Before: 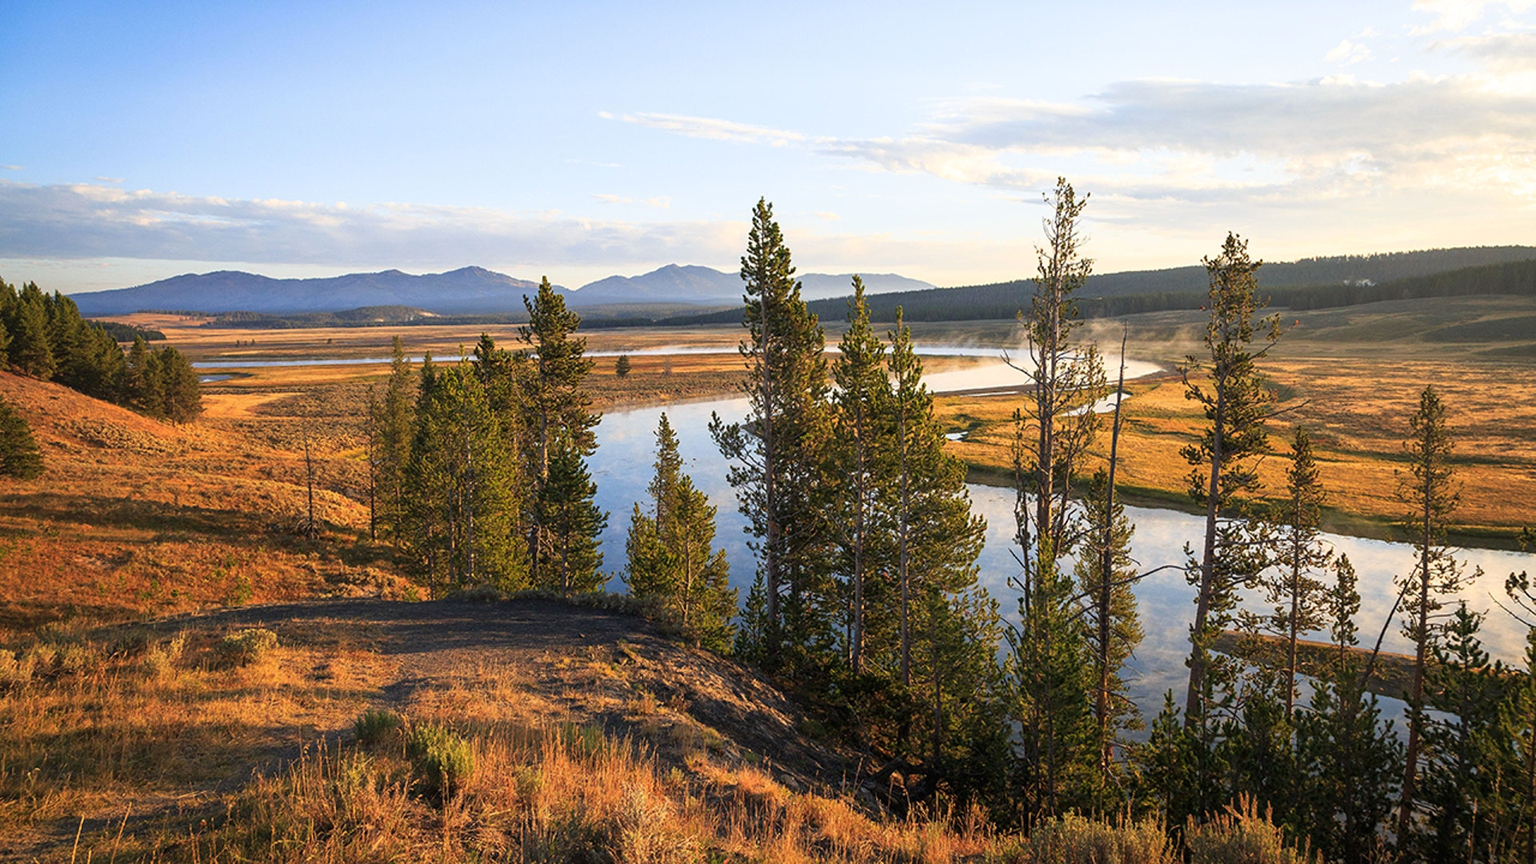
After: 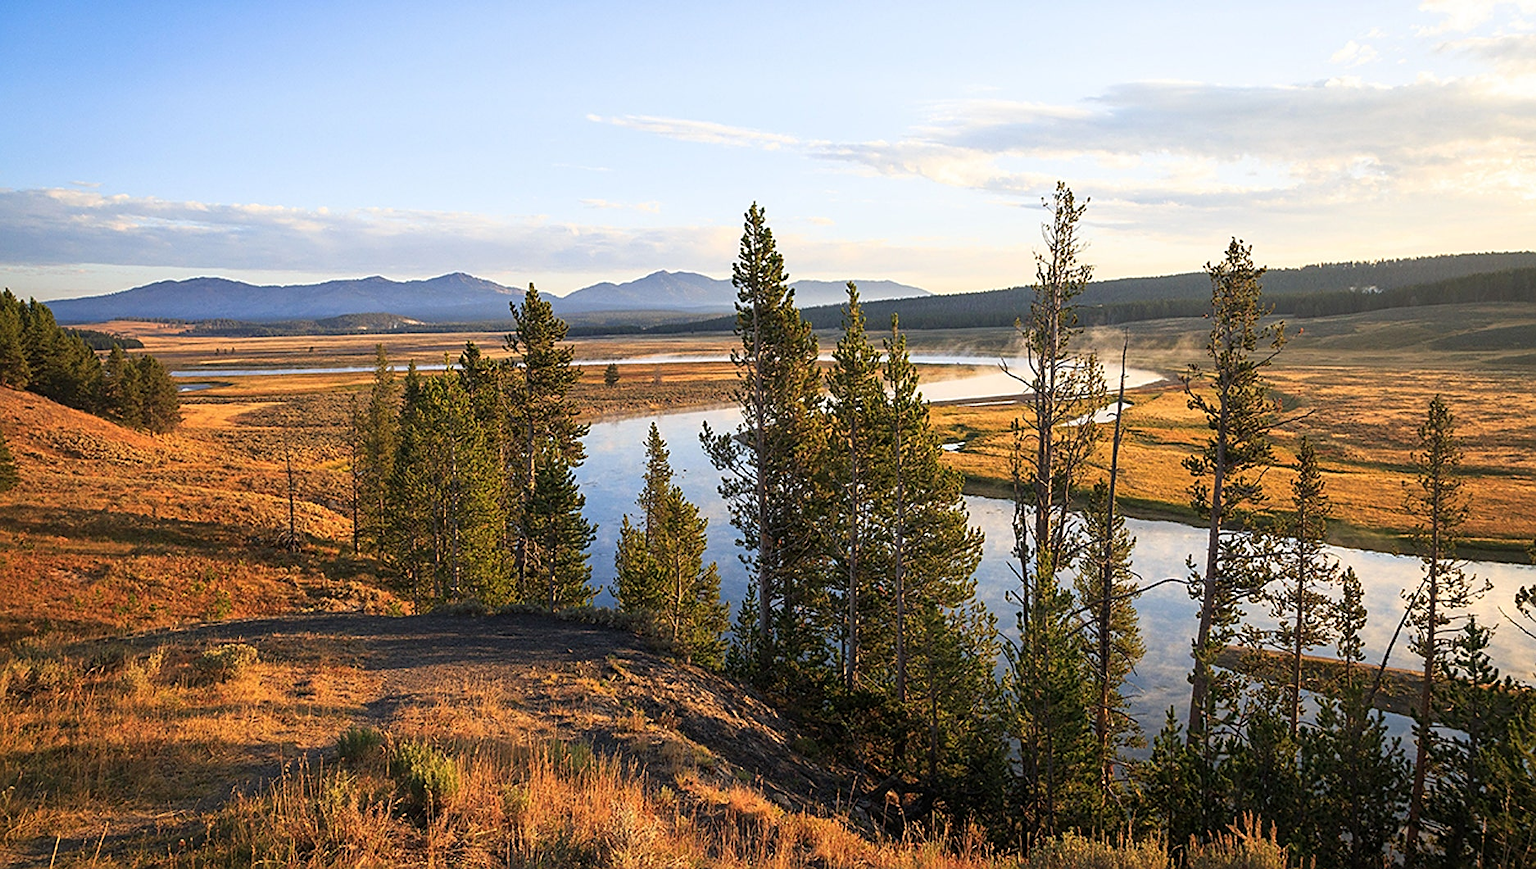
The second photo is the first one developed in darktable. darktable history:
crop and rotate: left 1.672%, right 0.633%, bottom 1.585%
sharpen: on, module defaults
exposure: compensate highlight preservation false
